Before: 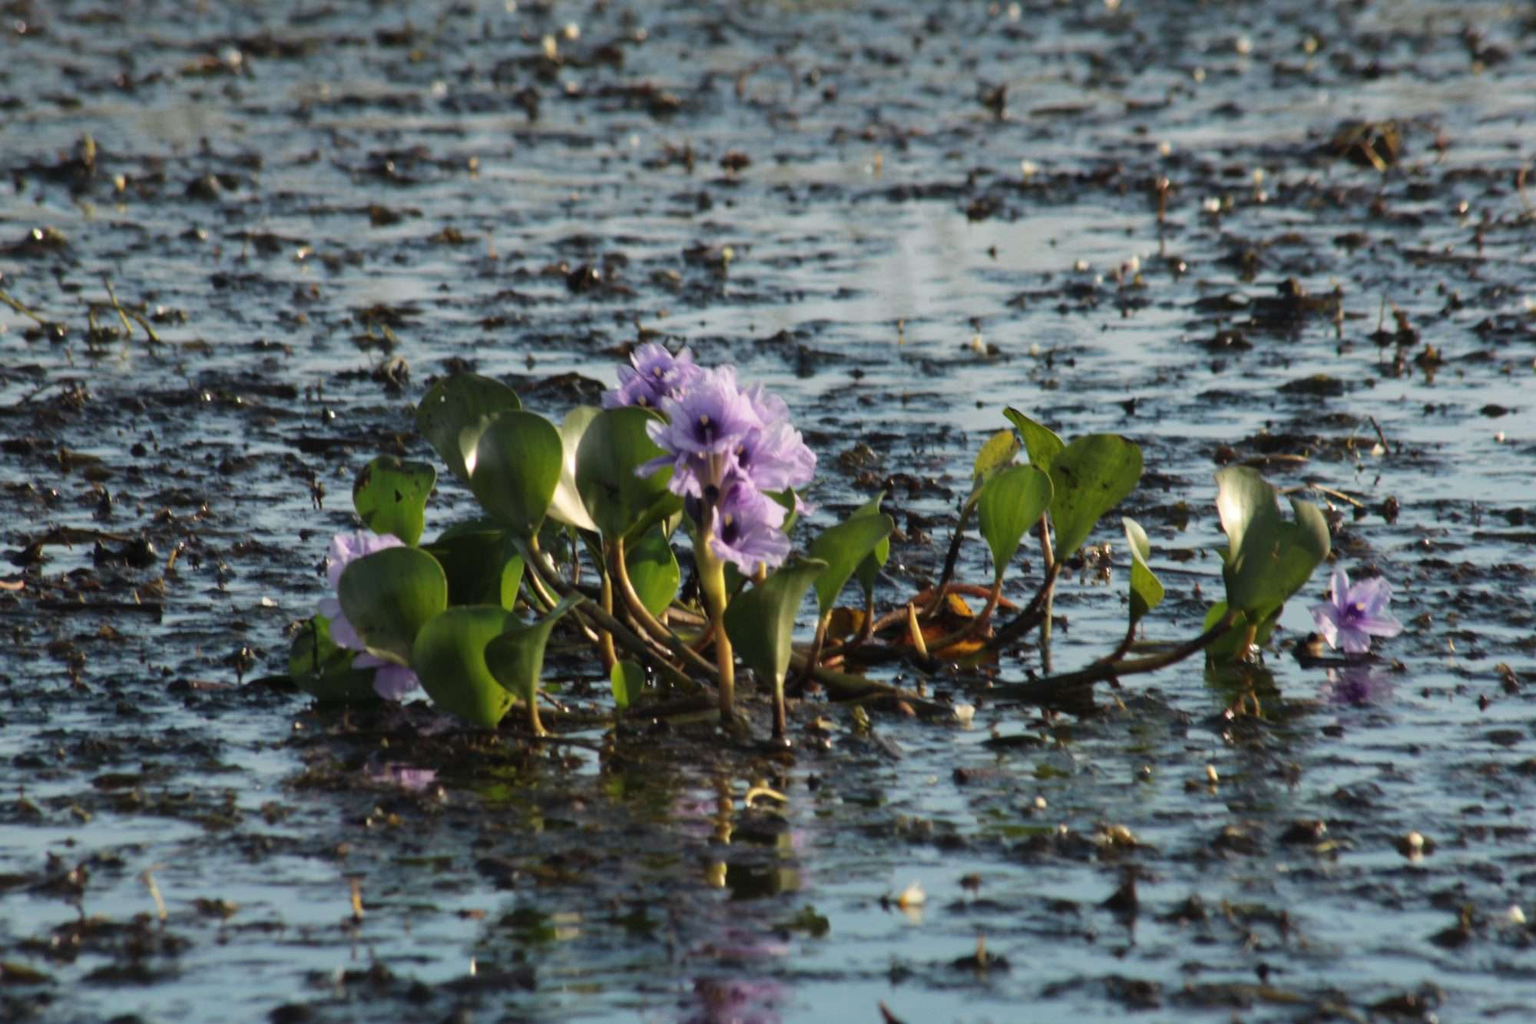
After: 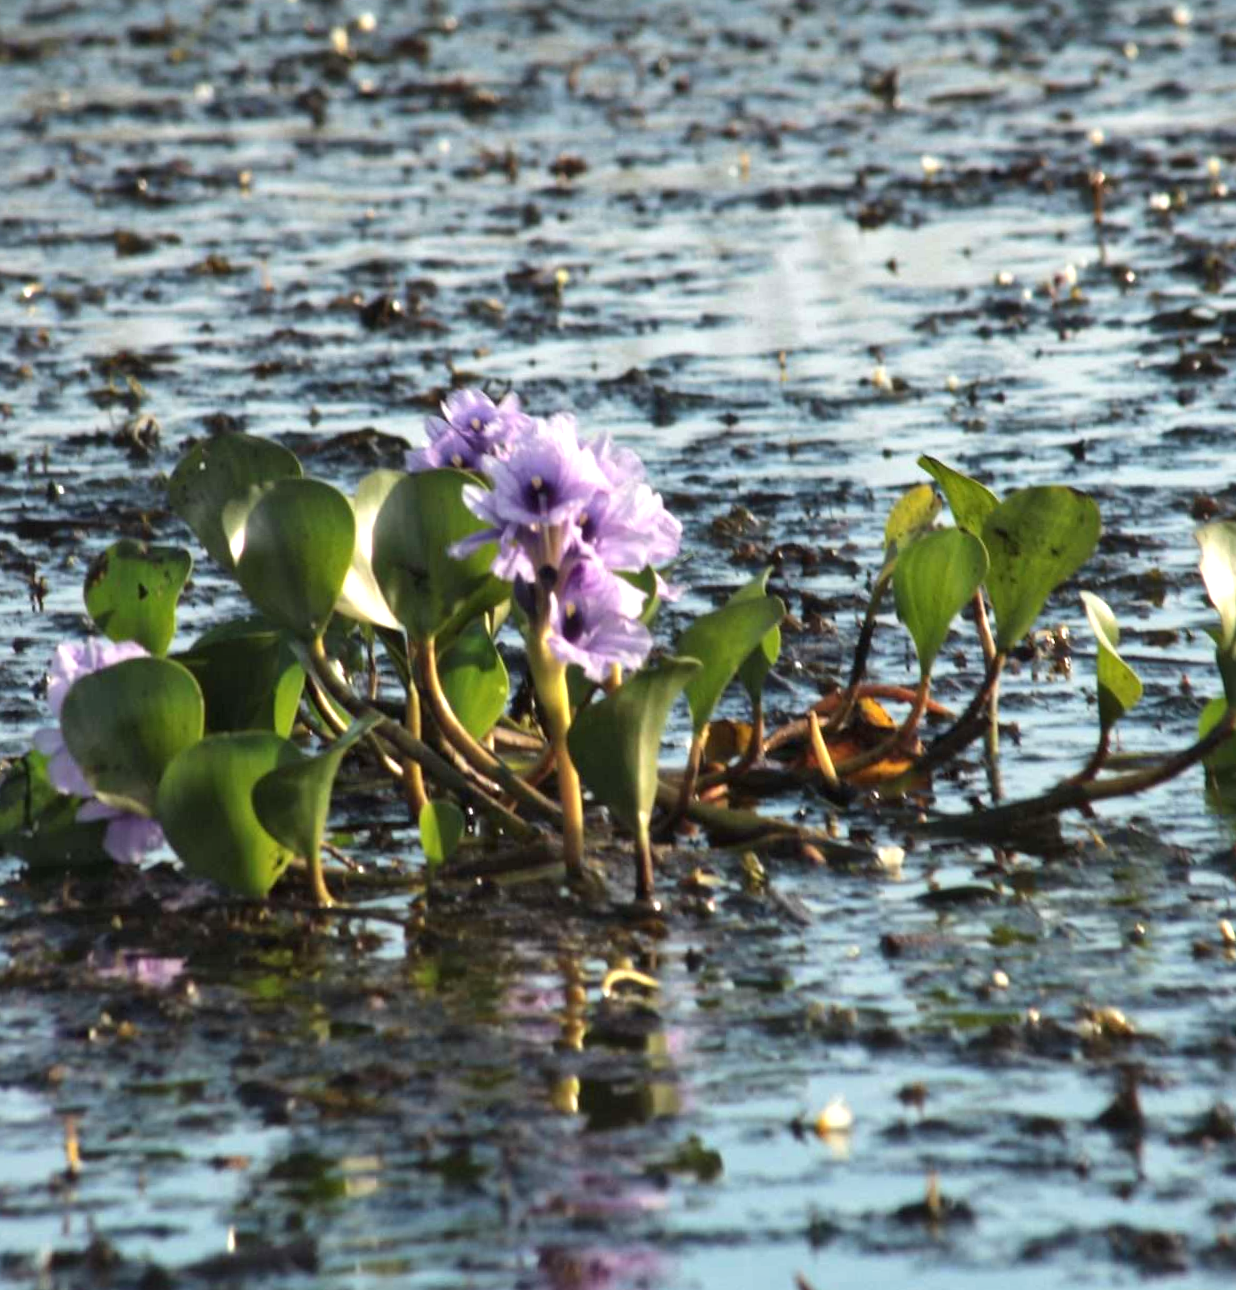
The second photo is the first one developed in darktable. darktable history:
crop and rotate: left 17.732%, right 15.423%
exposure: black level correction 0, exposure 0.7 EV, compensate exposure bias true, compensate highlight preservation false
rotate and perspective: rotation -1.68°, lens shift (vertical) -0.146, crop left 0.049, crop right 0.912, crop top 0.032, crop bottom 0.96
tone equalizer: on, module defaults
local contrast: mode bilateral grid, contrast 28, coarseness 16, detail 115%, midtone range 0.2
